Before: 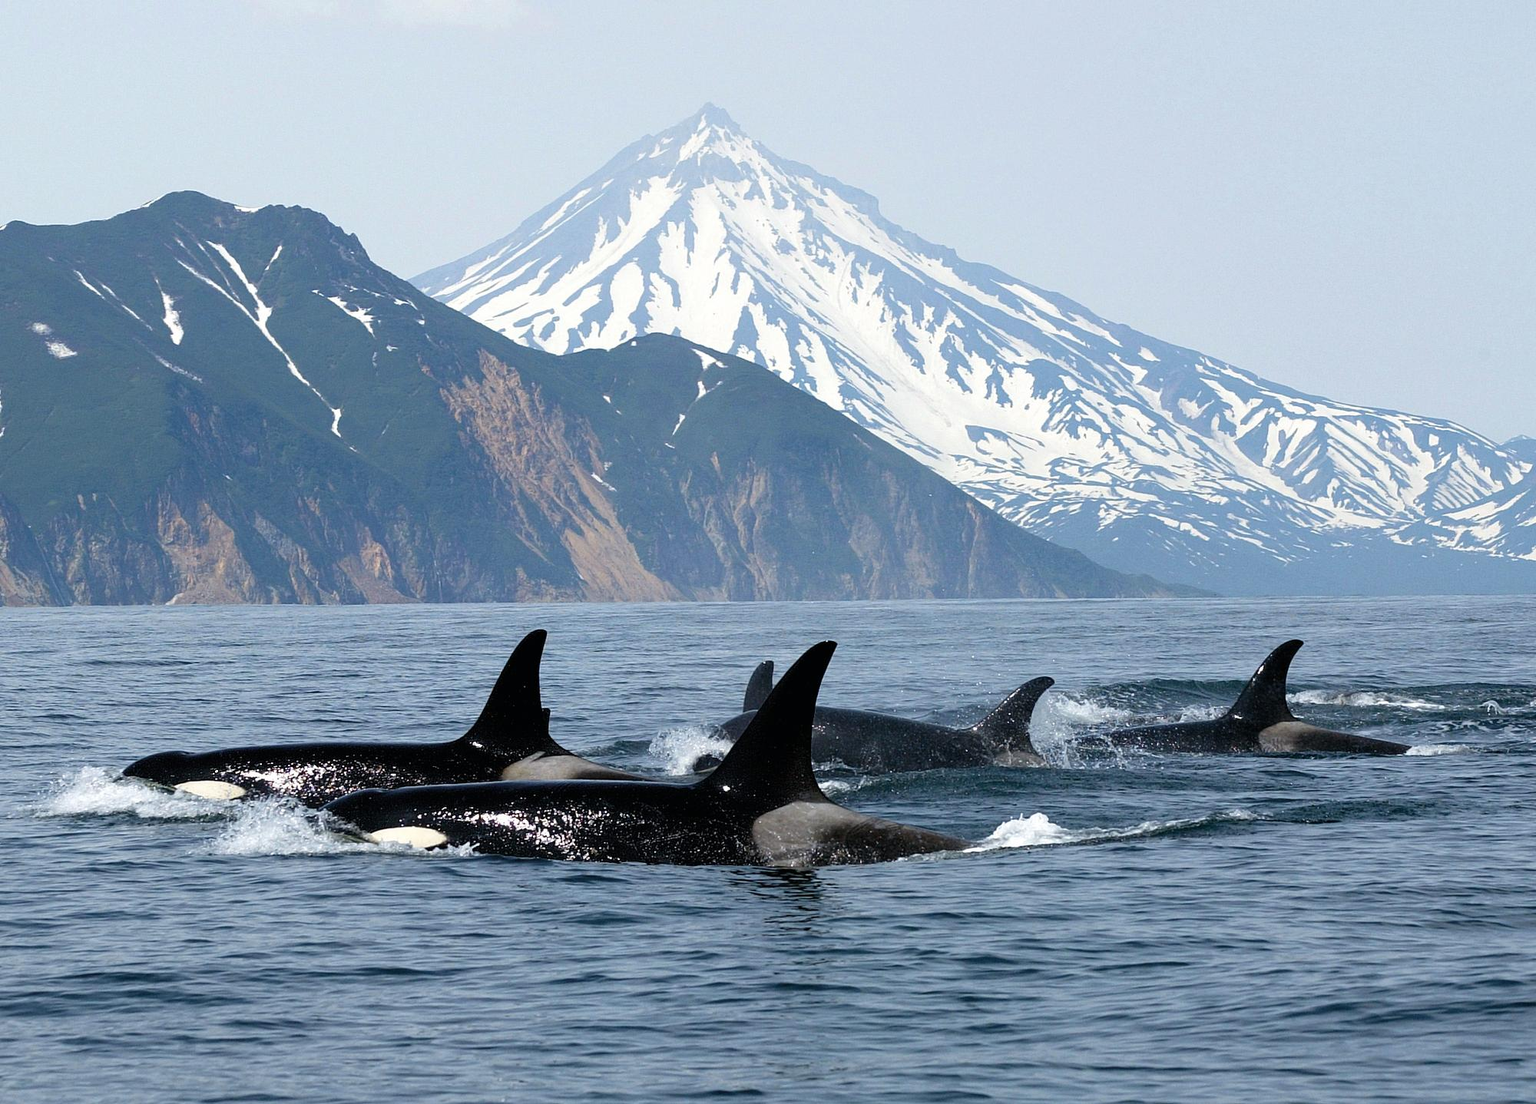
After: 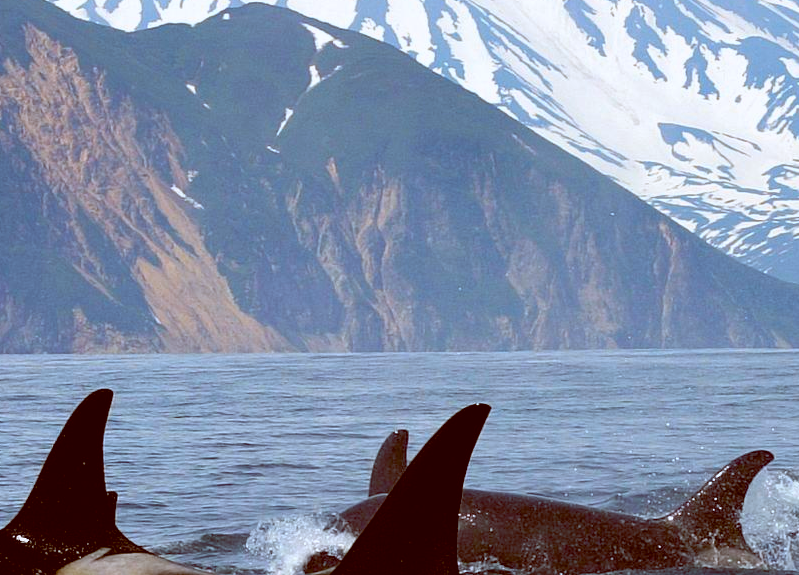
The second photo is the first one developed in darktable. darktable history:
color balance rgb: perceptual saturation grading › global saturation 25%, global vibrance 20%
crop: left 30%, top 30%, right 30%, bottom 30%
color balance: lift [1, 1.011, 0.999, 0.989], gamma [1.109, 1.045, 1.039, 0.955], gain [0.917, 0.936, 0.952, 1.064], contrast 2.32%, contrast fulcrum 19%, output saturation 101%
